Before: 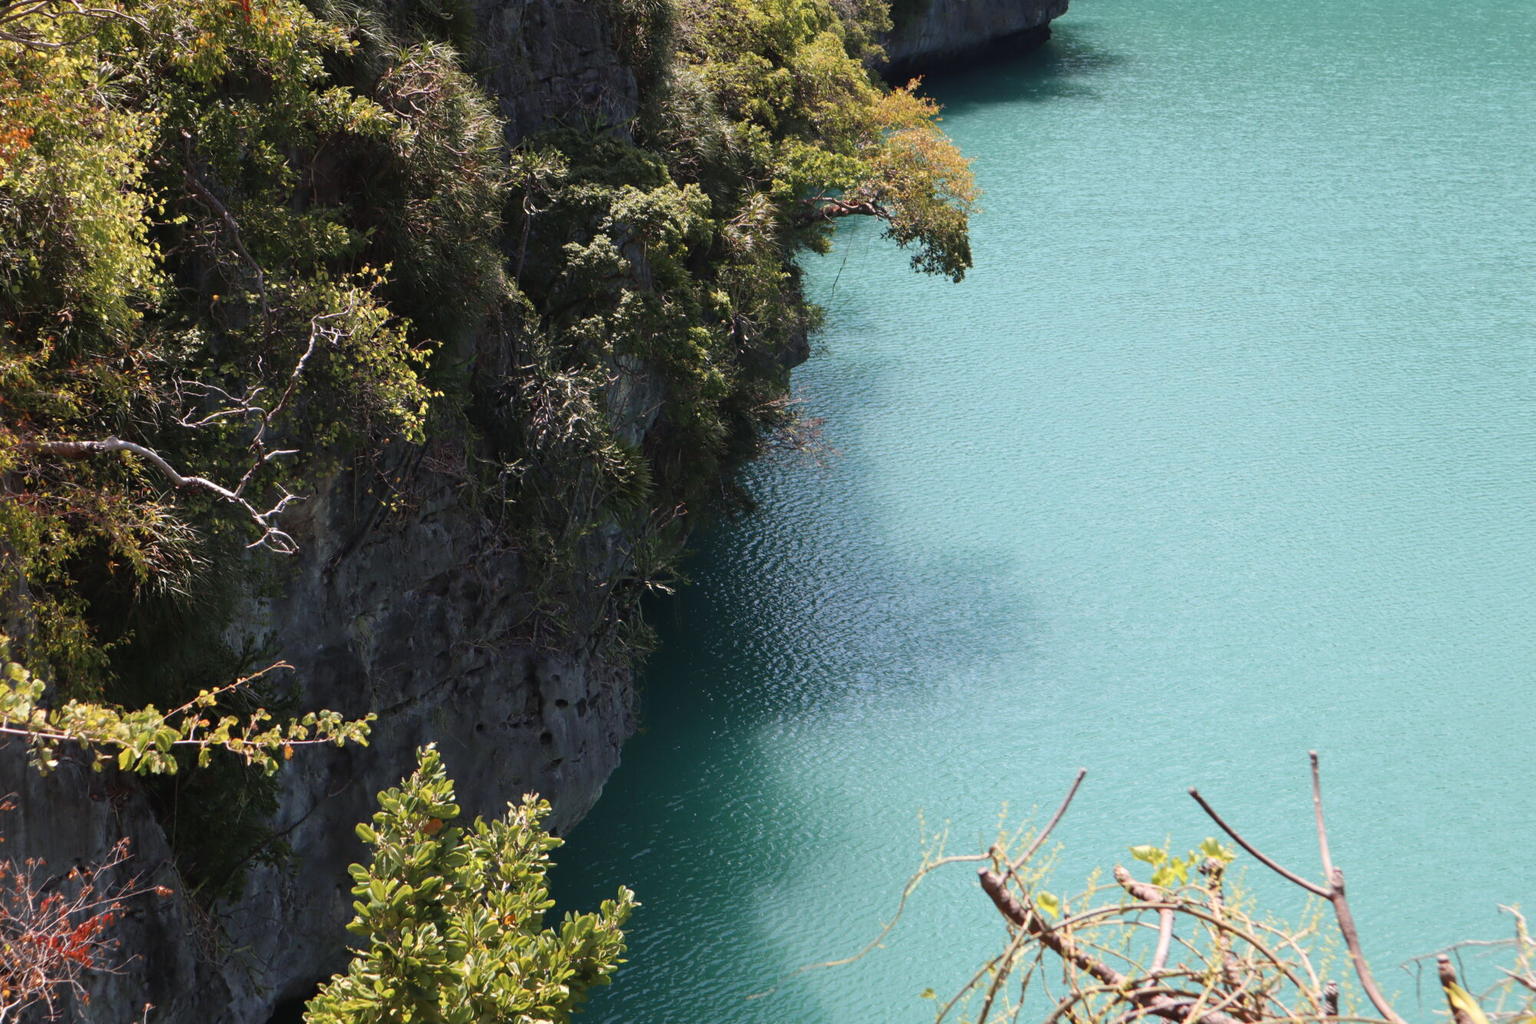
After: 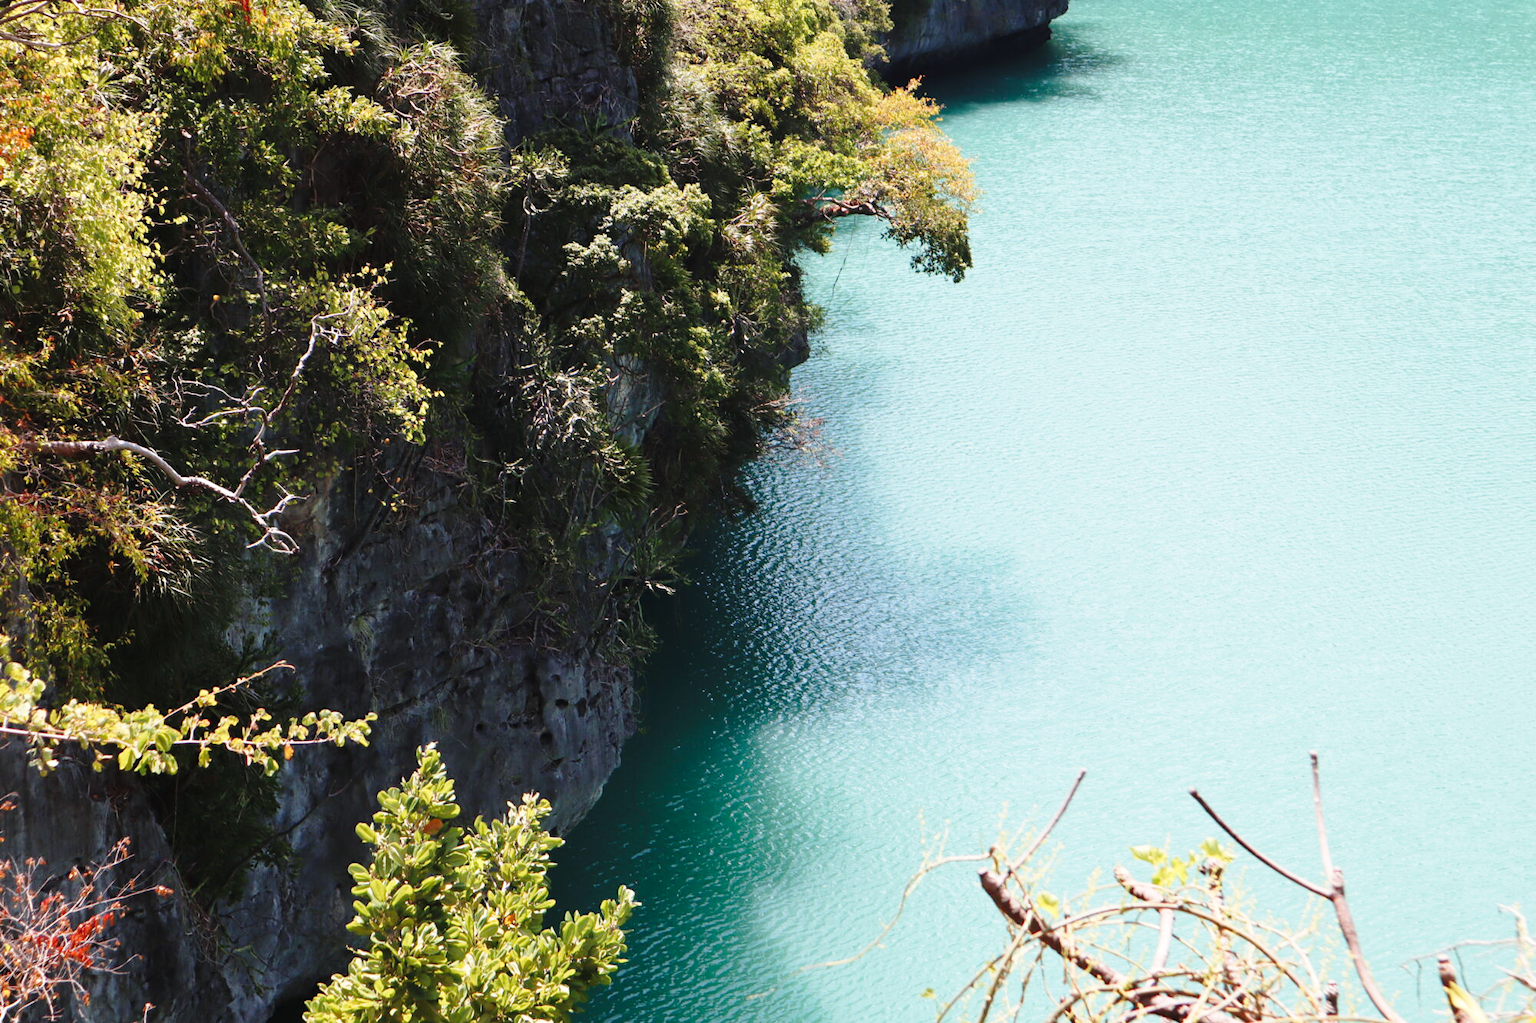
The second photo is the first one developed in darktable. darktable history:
base curve: curves: ch0 [(0, 0) (0.028, 0.03) (0.121, 0.232) (0.46, 0.748) (0.859, 0.968) (1, 1)], preserve colors none
color balance: on, module defaults
